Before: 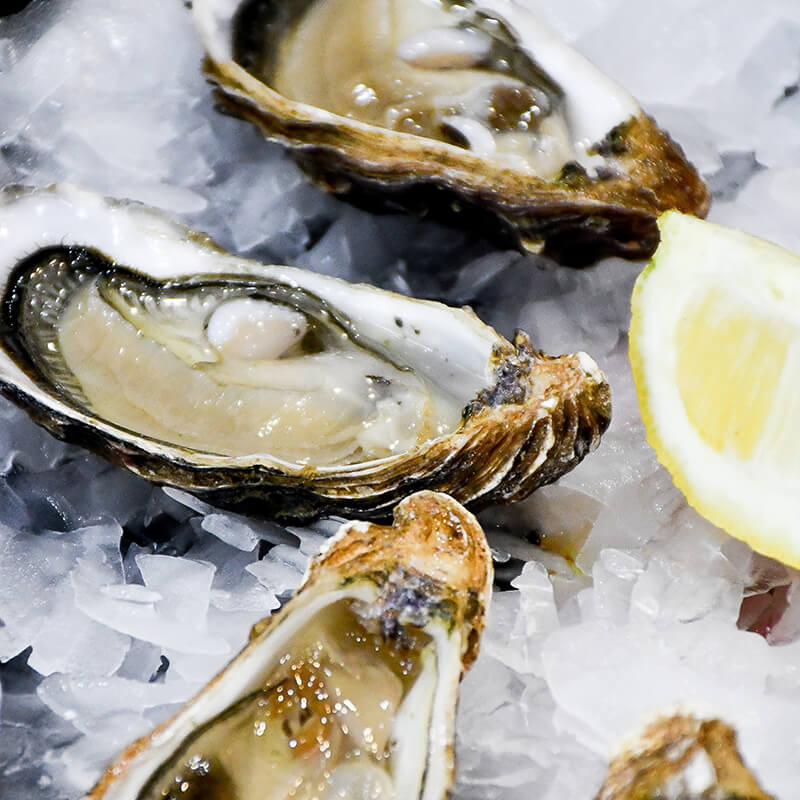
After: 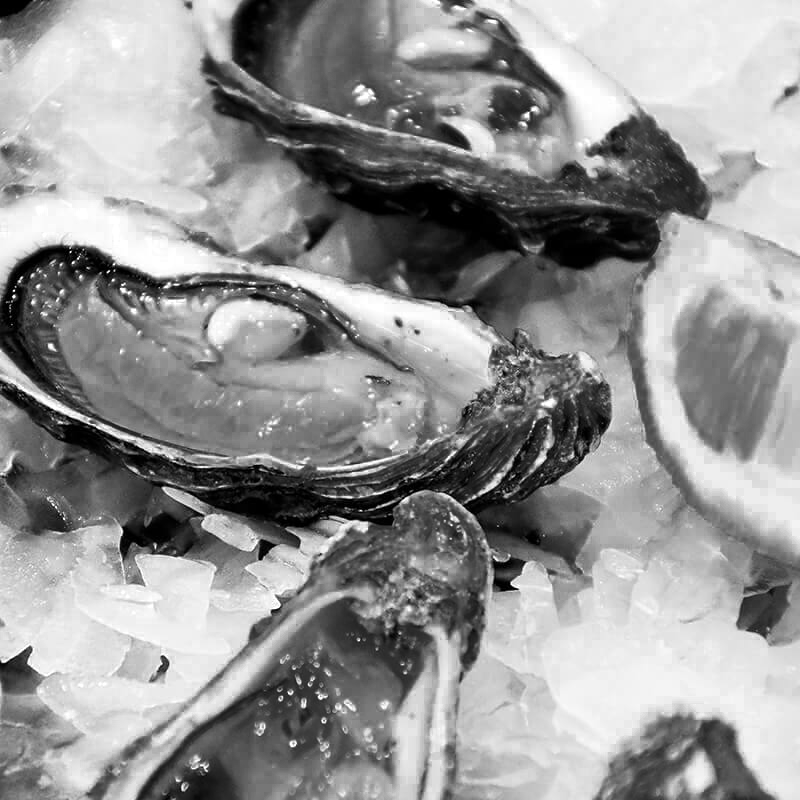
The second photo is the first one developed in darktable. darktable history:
color zones: curves: ch0 [(0.287, 0.048) (0.493, 0.484) (0.737, 0.816)]; ch1 [(0, 0) (0.143, 0) (0.286, 0) (0.429, 0) (0.571, 0) (0.714, 0) (0.857, 0)]
